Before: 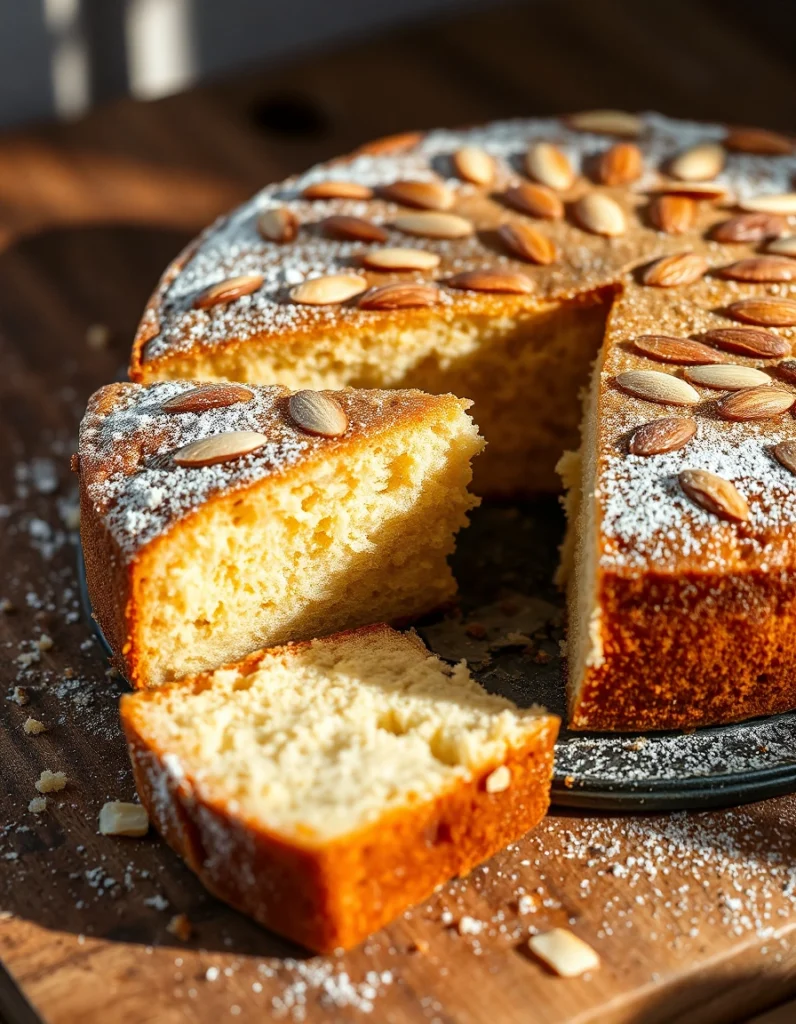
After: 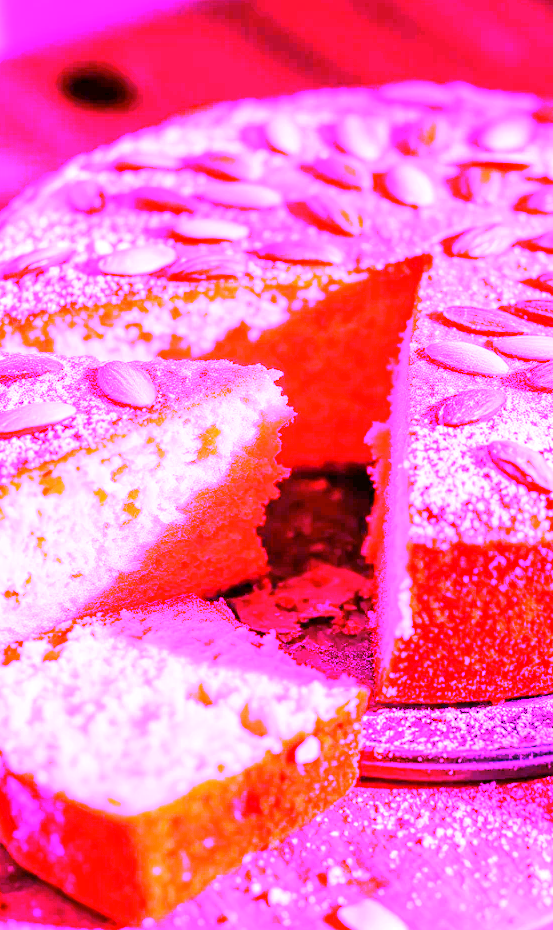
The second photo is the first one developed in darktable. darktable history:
white balance: red 8, blue 8
crop and rotate: left 24.034%, top 2.838%, right 6.406%, bottom 6.299%
